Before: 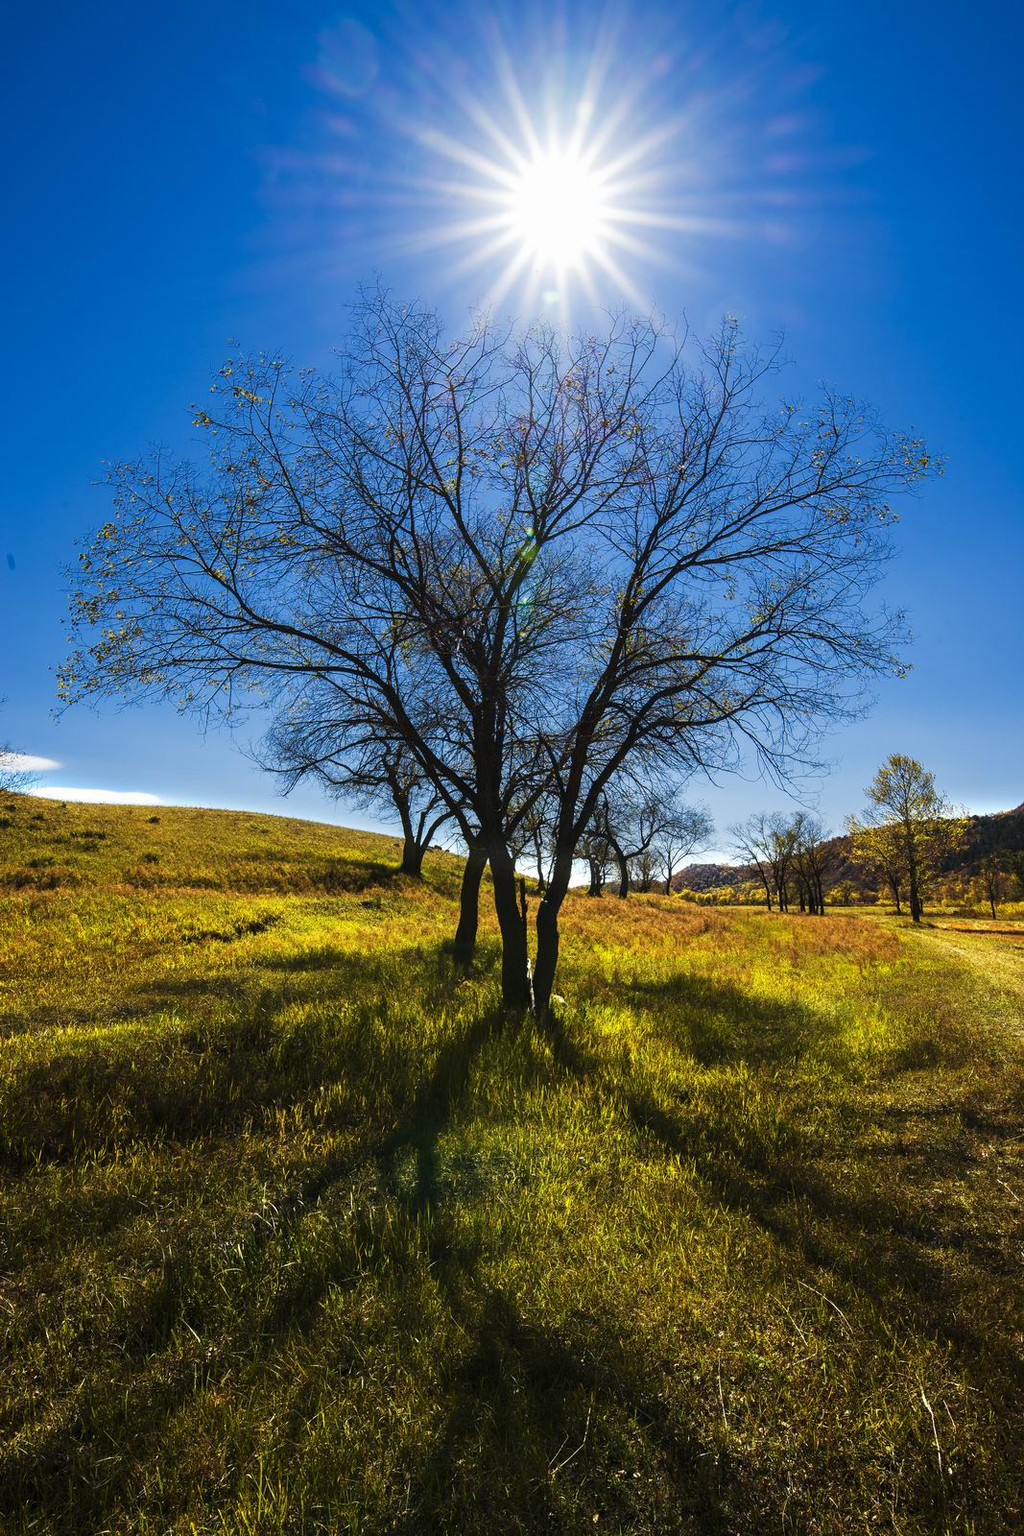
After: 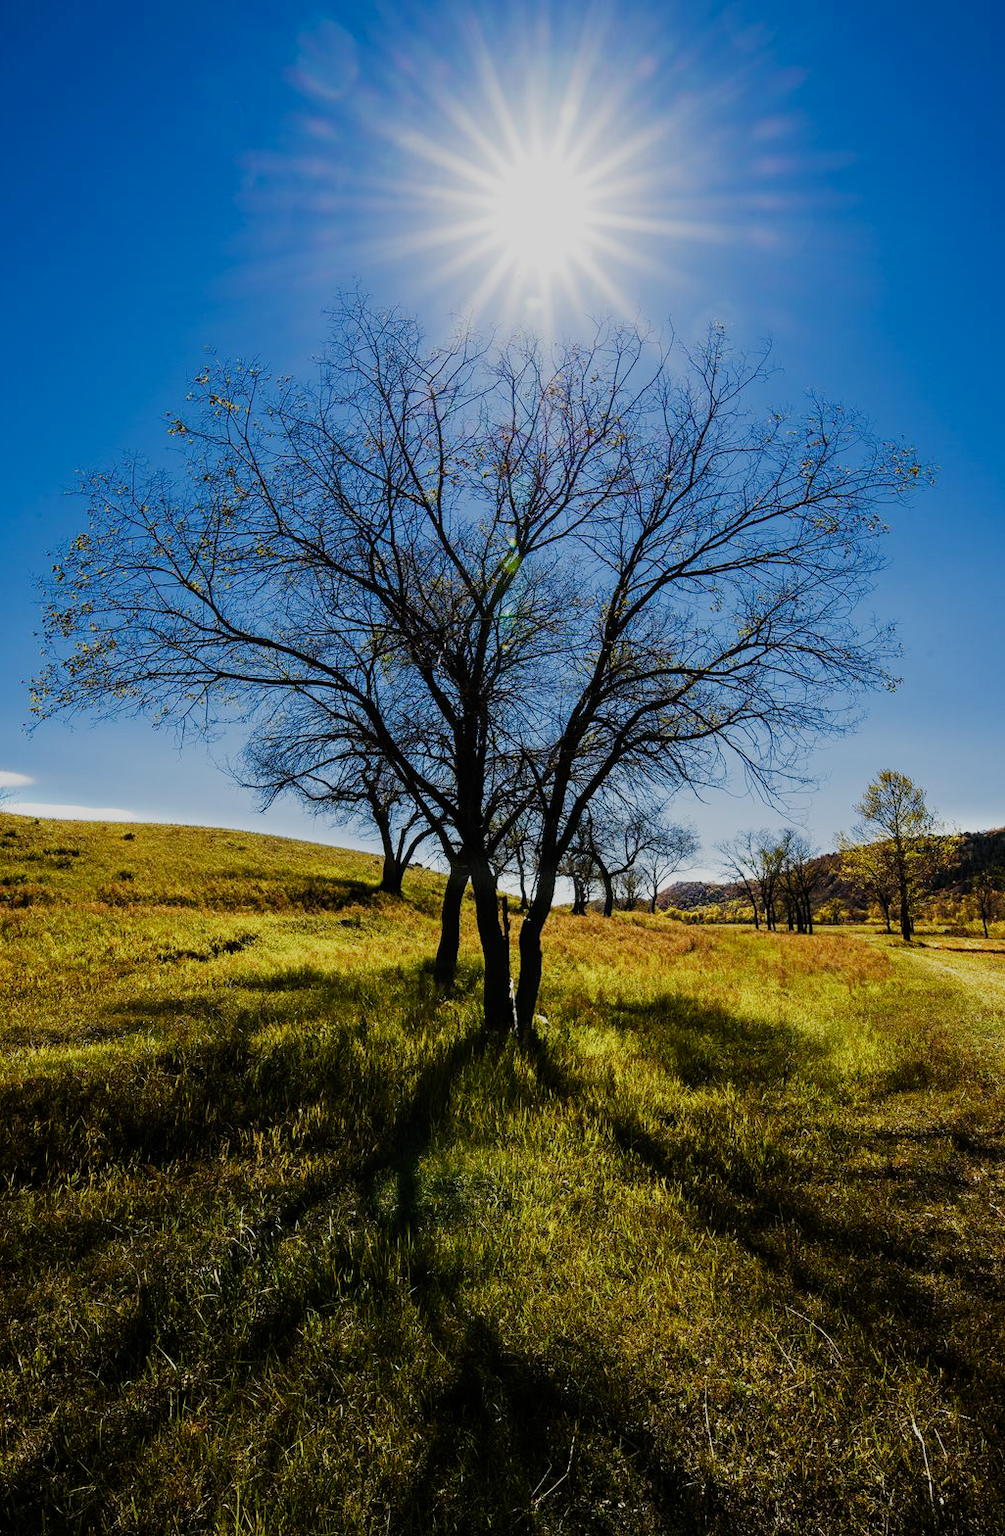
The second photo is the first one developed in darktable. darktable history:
crop and rotate: left 2.719%, right 1.037%, bottom 1.943%
filmic rgb: black relative exposure -7.65 EV, white relative exposure 4.56 EV, hardness 3.61, preserve chrominance no, color science v4 (2020), contrast in shadows soft, contrast in highlights soft
